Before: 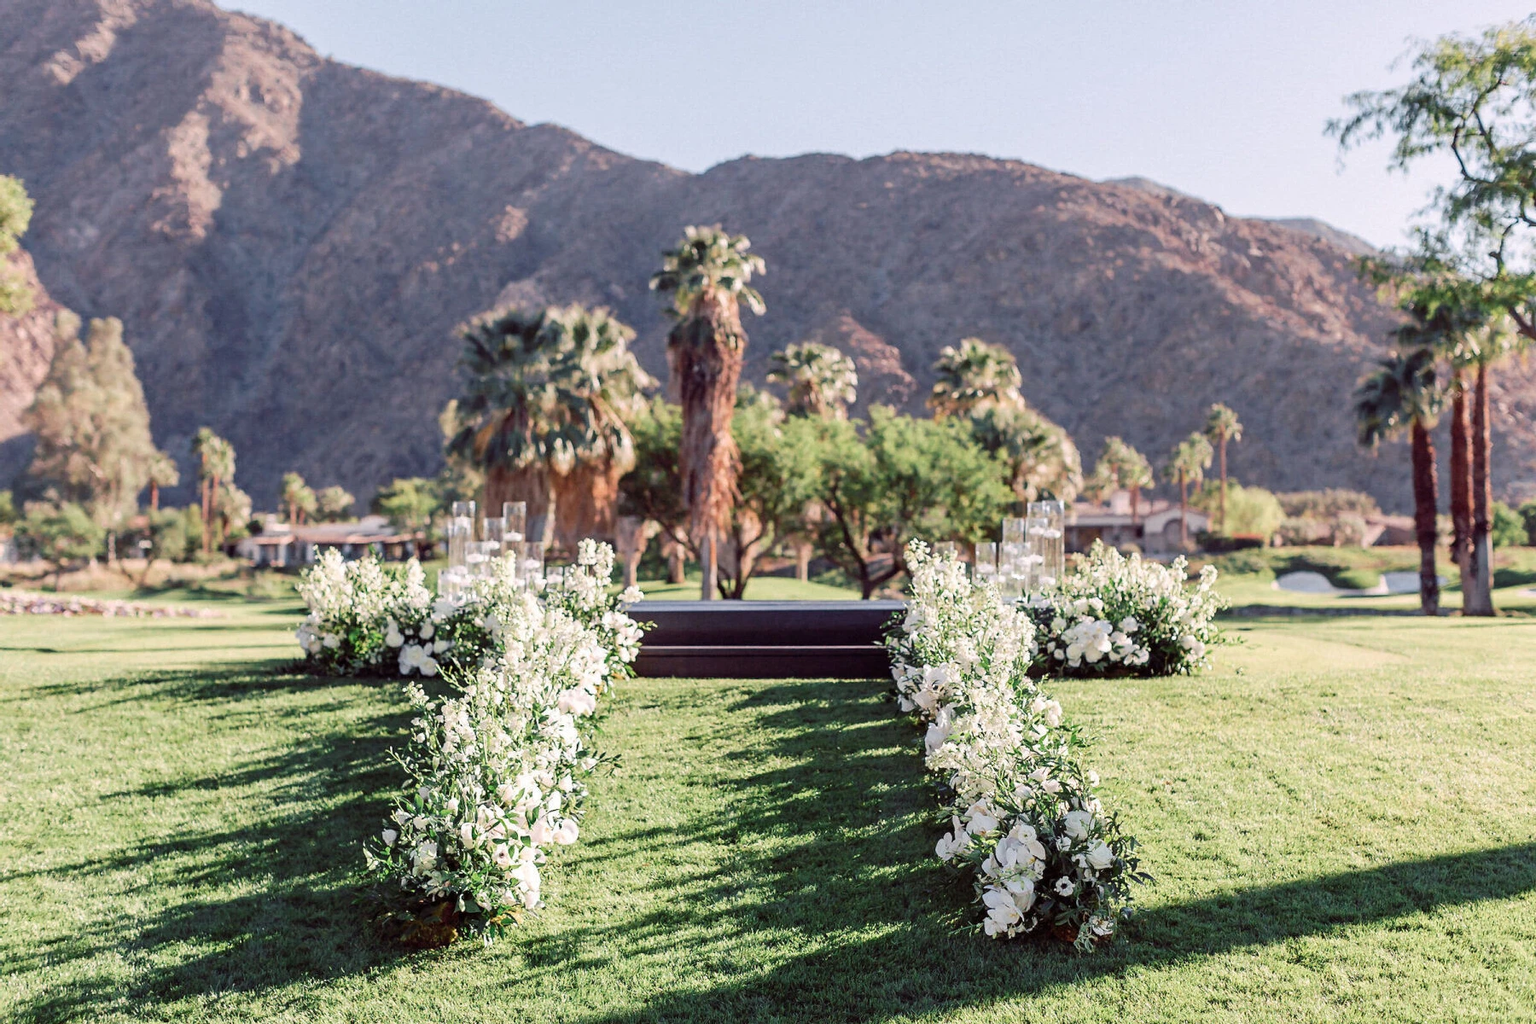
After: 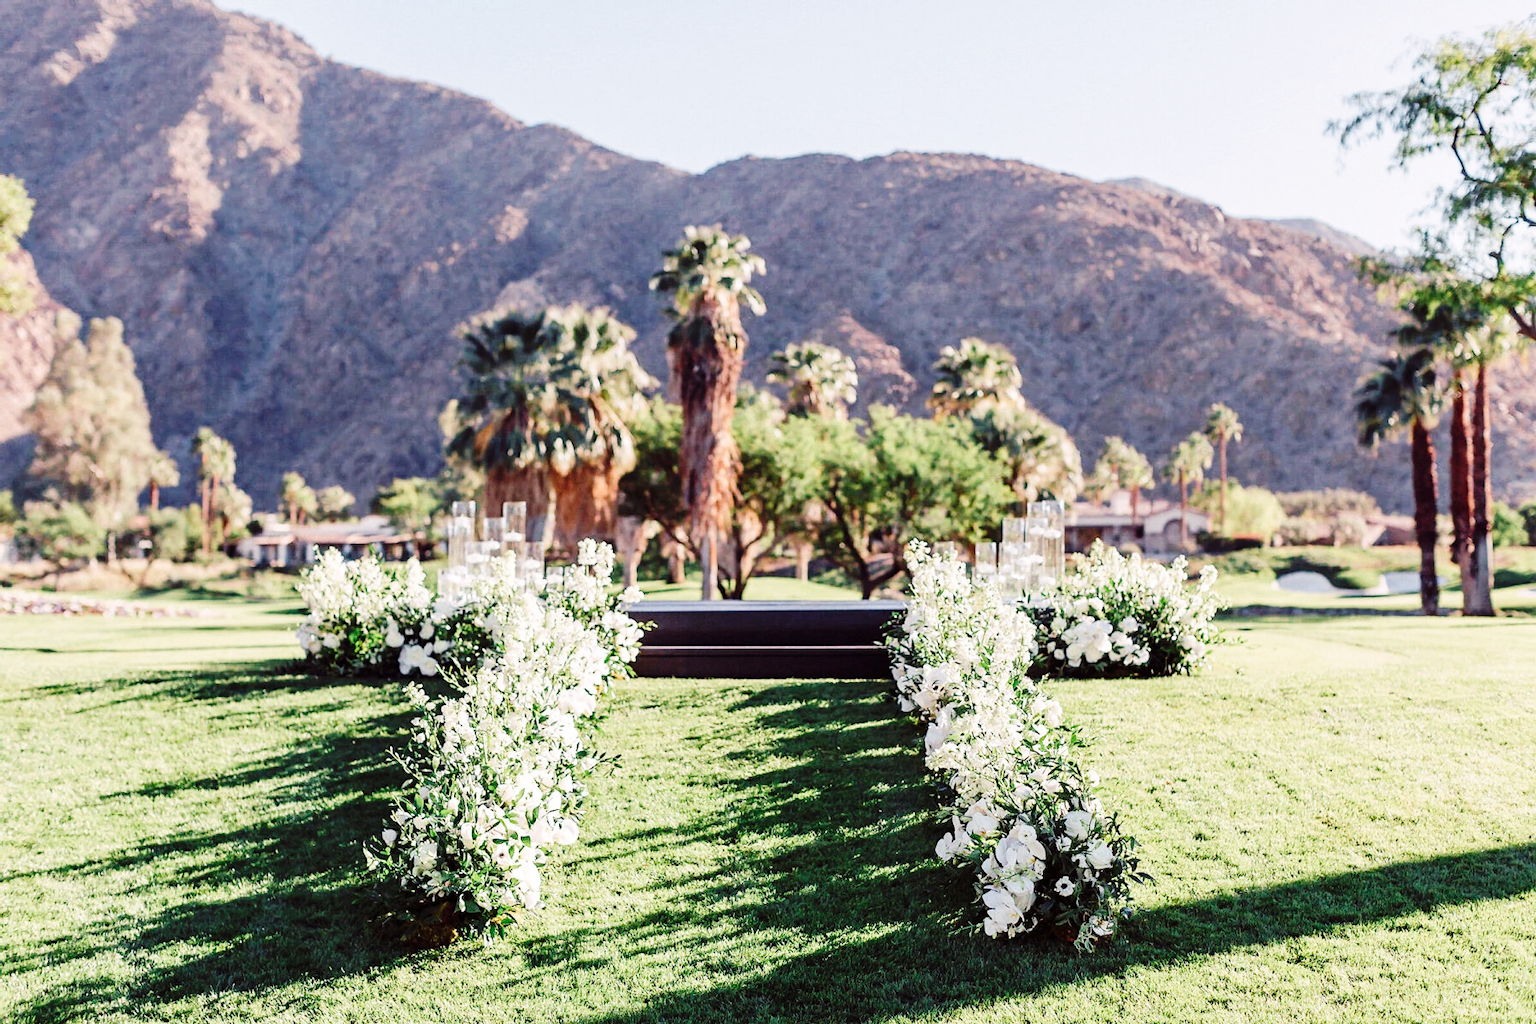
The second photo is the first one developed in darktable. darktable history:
tone equalizer: edges refinement/feathering 500, mask exposure compensation -1.57 EV, preserve details no
base curve: curves: ch0 [(0, 0) (0.036, 0.025) (0.121, 0.166) (0.206, 0.329) (0.605, 0.79) (1, 1)], preserve colors none
